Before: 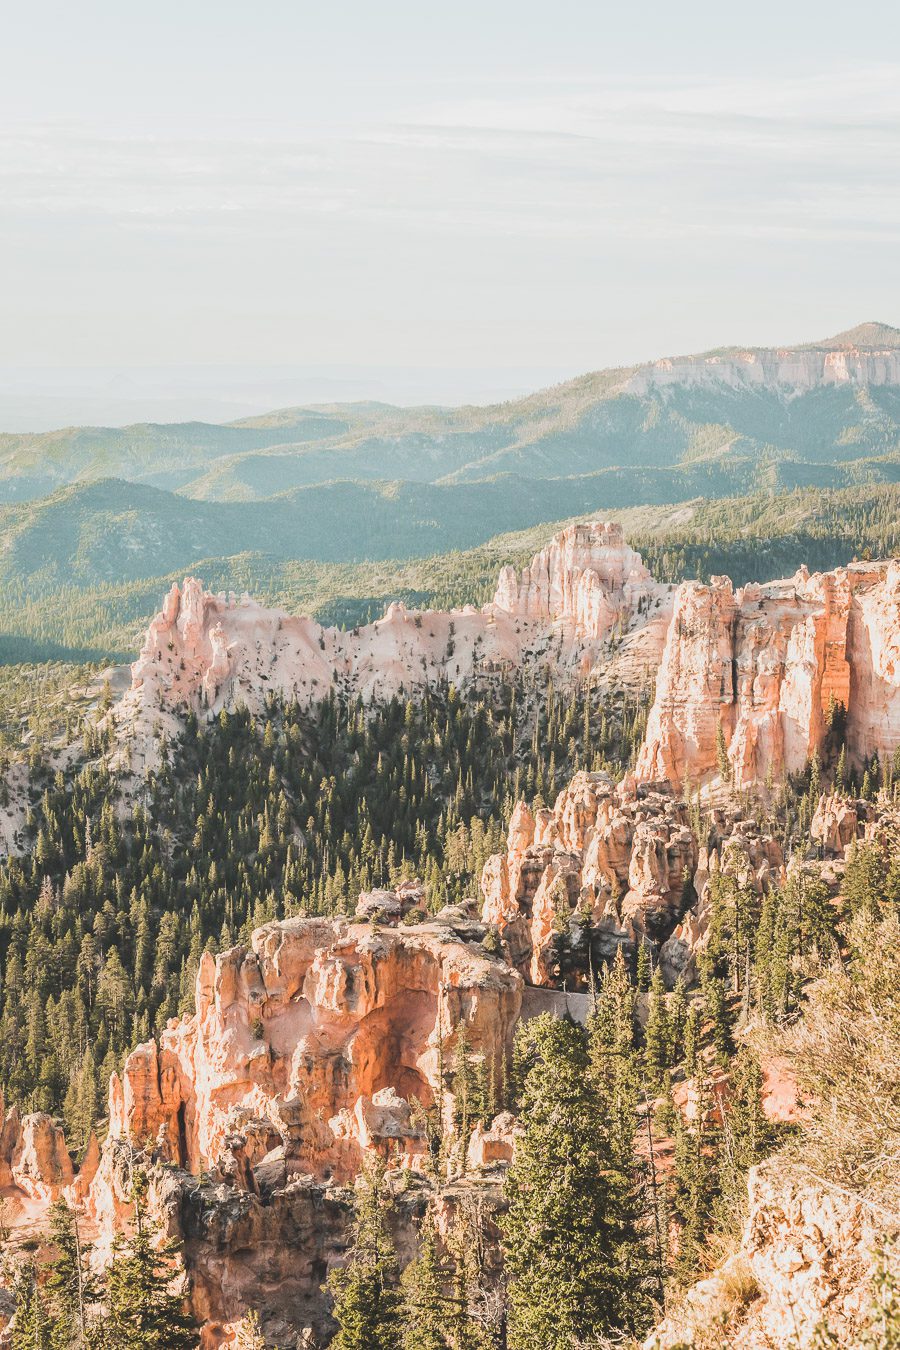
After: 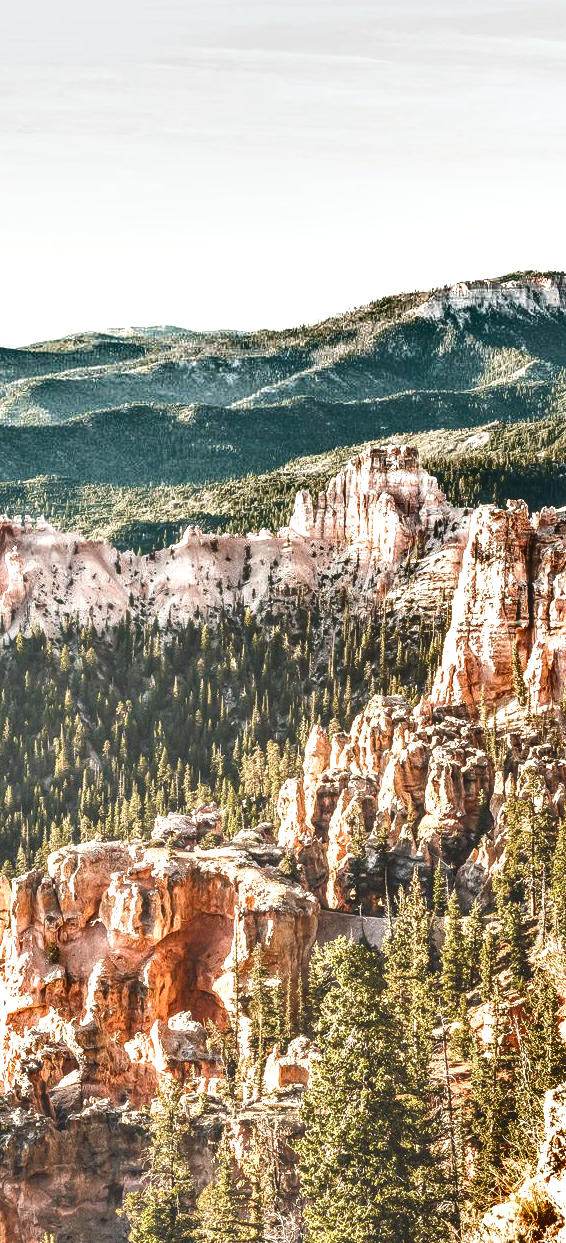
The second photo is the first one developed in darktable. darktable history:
local contrast: detail 142%
exposure: exposure 0.947 EV, compensate highlight preservation false
shadows and highlights: shadows 20.89, highlights -81.3, highlights color adjustment 46.73%, soften with gaussian
tone equalizer: -8 EV 0.223 EV, -7 EV 0.454 EV, -6 EV 0.423 EV, -5 EV 0.266 EV, -3 EV -0.268 EV, -2 EV -0.44 EV, -1 EV -0.424 EV, +0 EV -0.251 EV, edges refinement/feathering 500, mask exposure compensation -1.57 EV, preserve details no
crop and rotate: left 22.763%, top 5.638%, right 14.294%, bottom 2.257%
